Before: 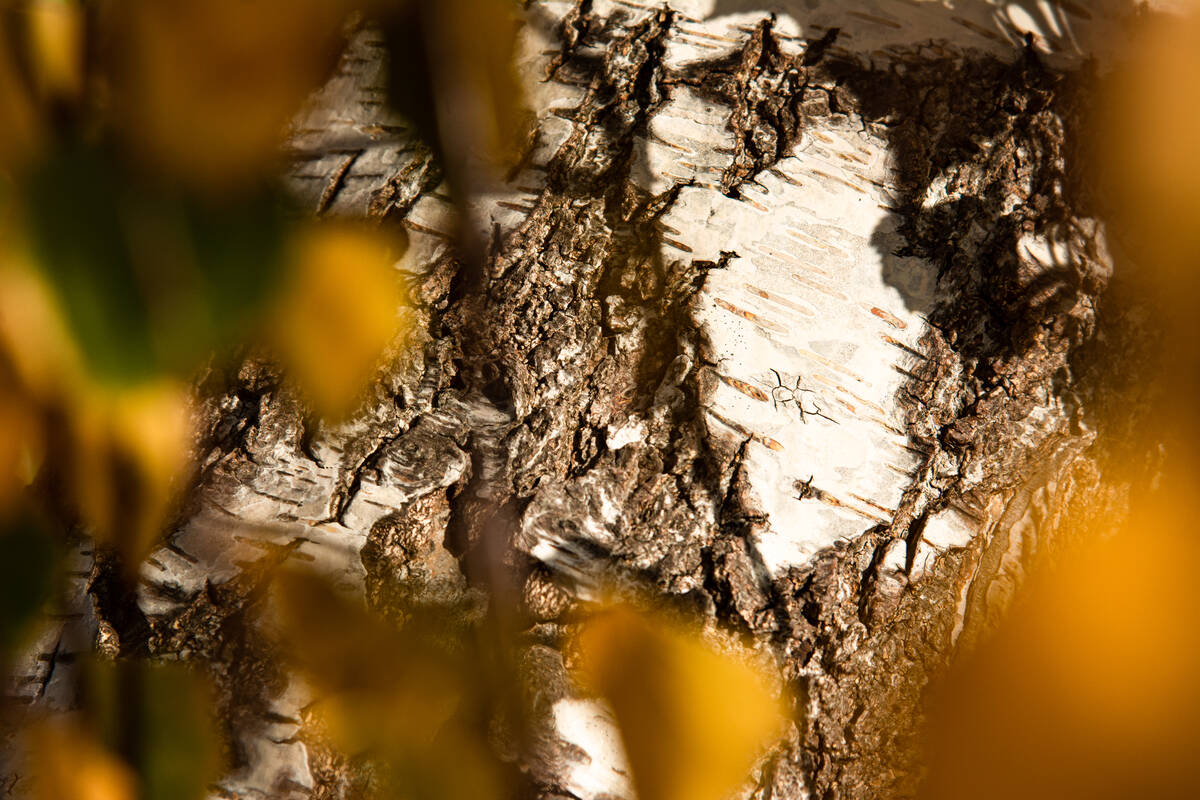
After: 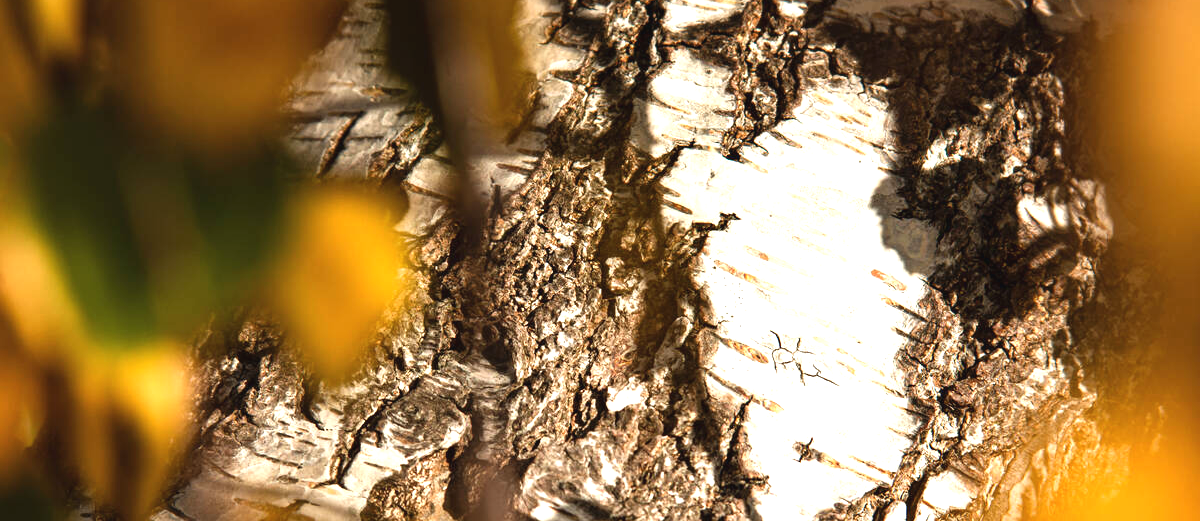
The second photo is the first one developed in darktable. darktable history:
exposure: black level correction -0.002, exposure 0.711 EV, compensate exposure bias true, compensate highlight preservation false
crop and rotate: top 4.787%, bottom 30.008%
